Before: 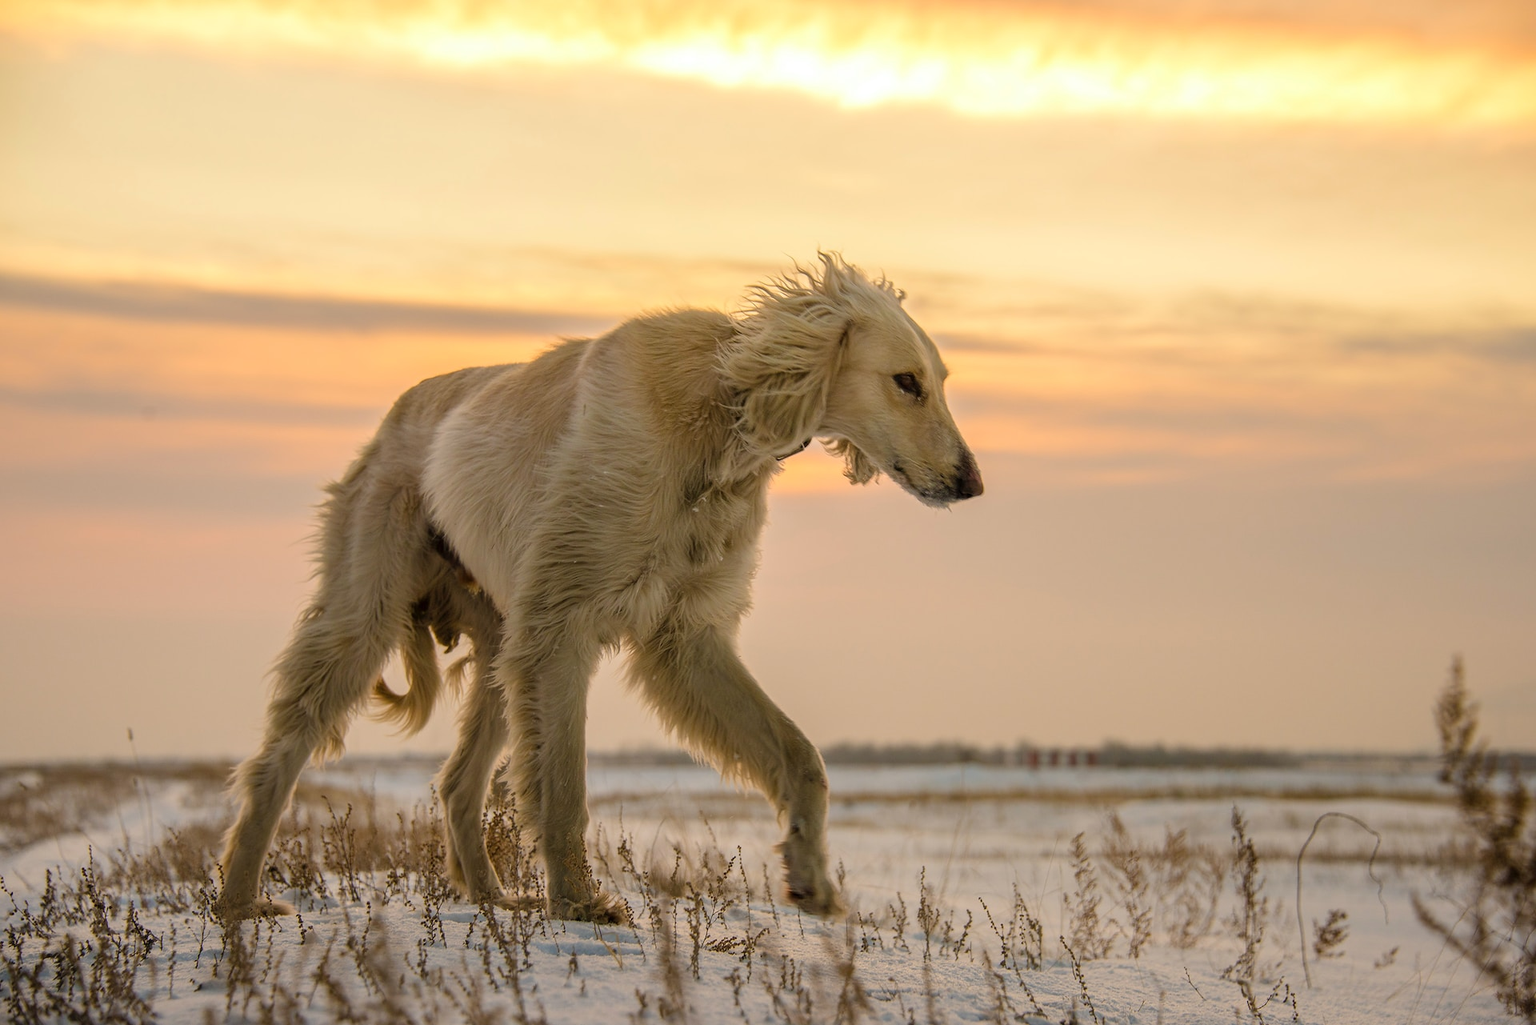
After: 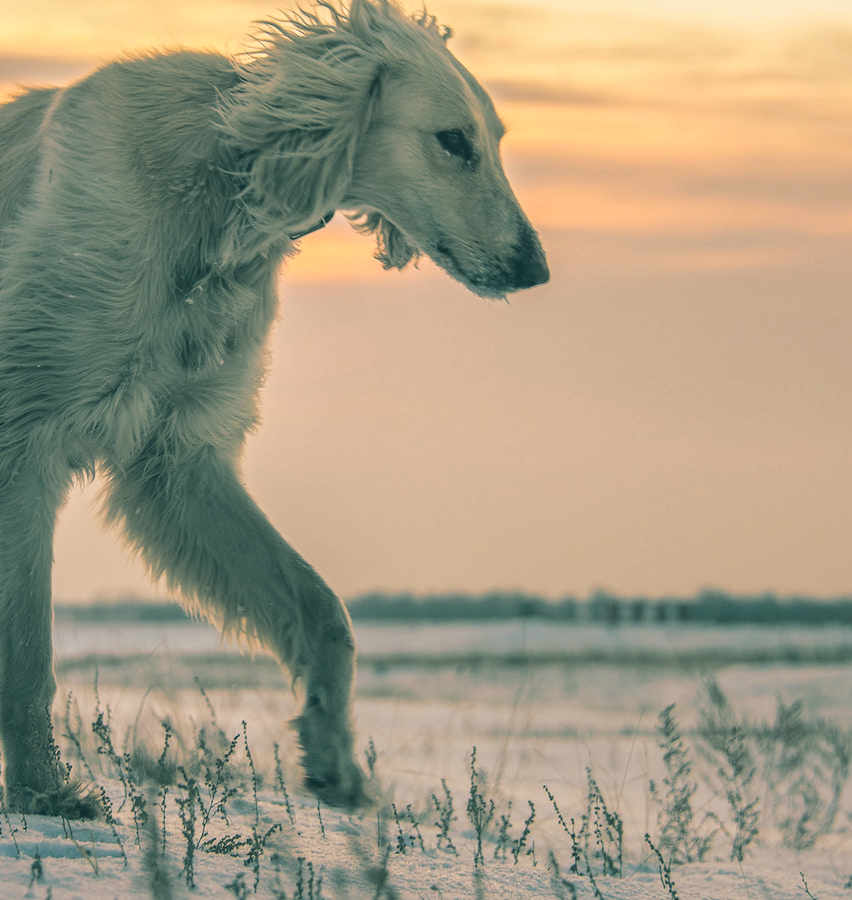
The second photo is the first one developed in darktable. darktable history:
white balance: emerald 1
exposure: black level correction -0.03, compensate highlight preservation false
local contrast: on, module defaults
split-toning: shadows › hue 183.6°, shadows › saturation 0.52, highlights › hue 0°, highlights › saturation 0
crop: left 35.432%, top 26.233%, right 20.145%, bottom 3.432%
